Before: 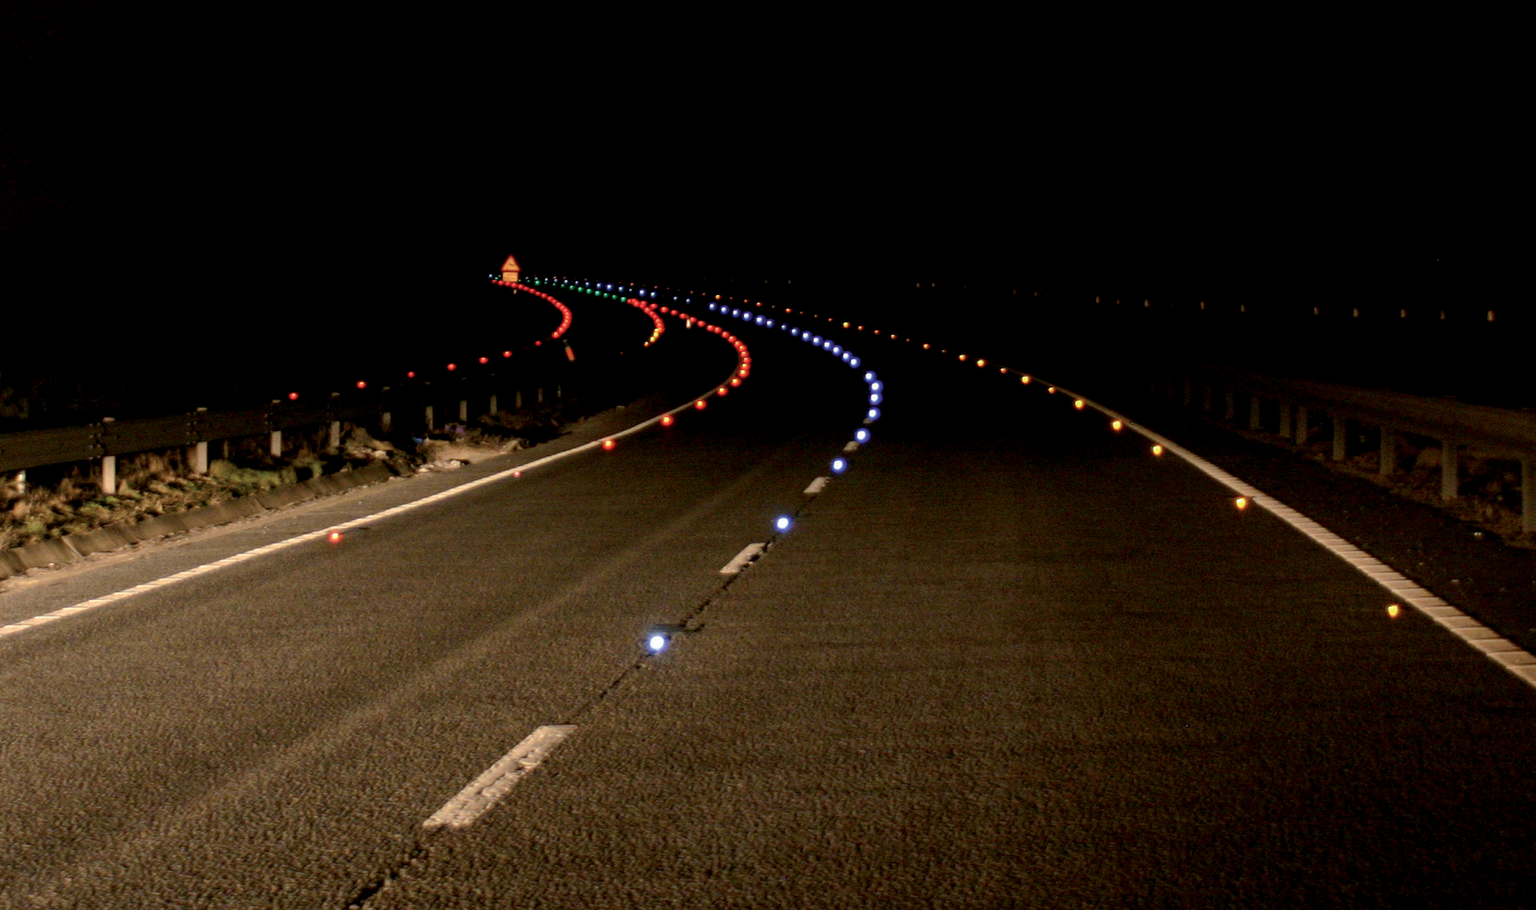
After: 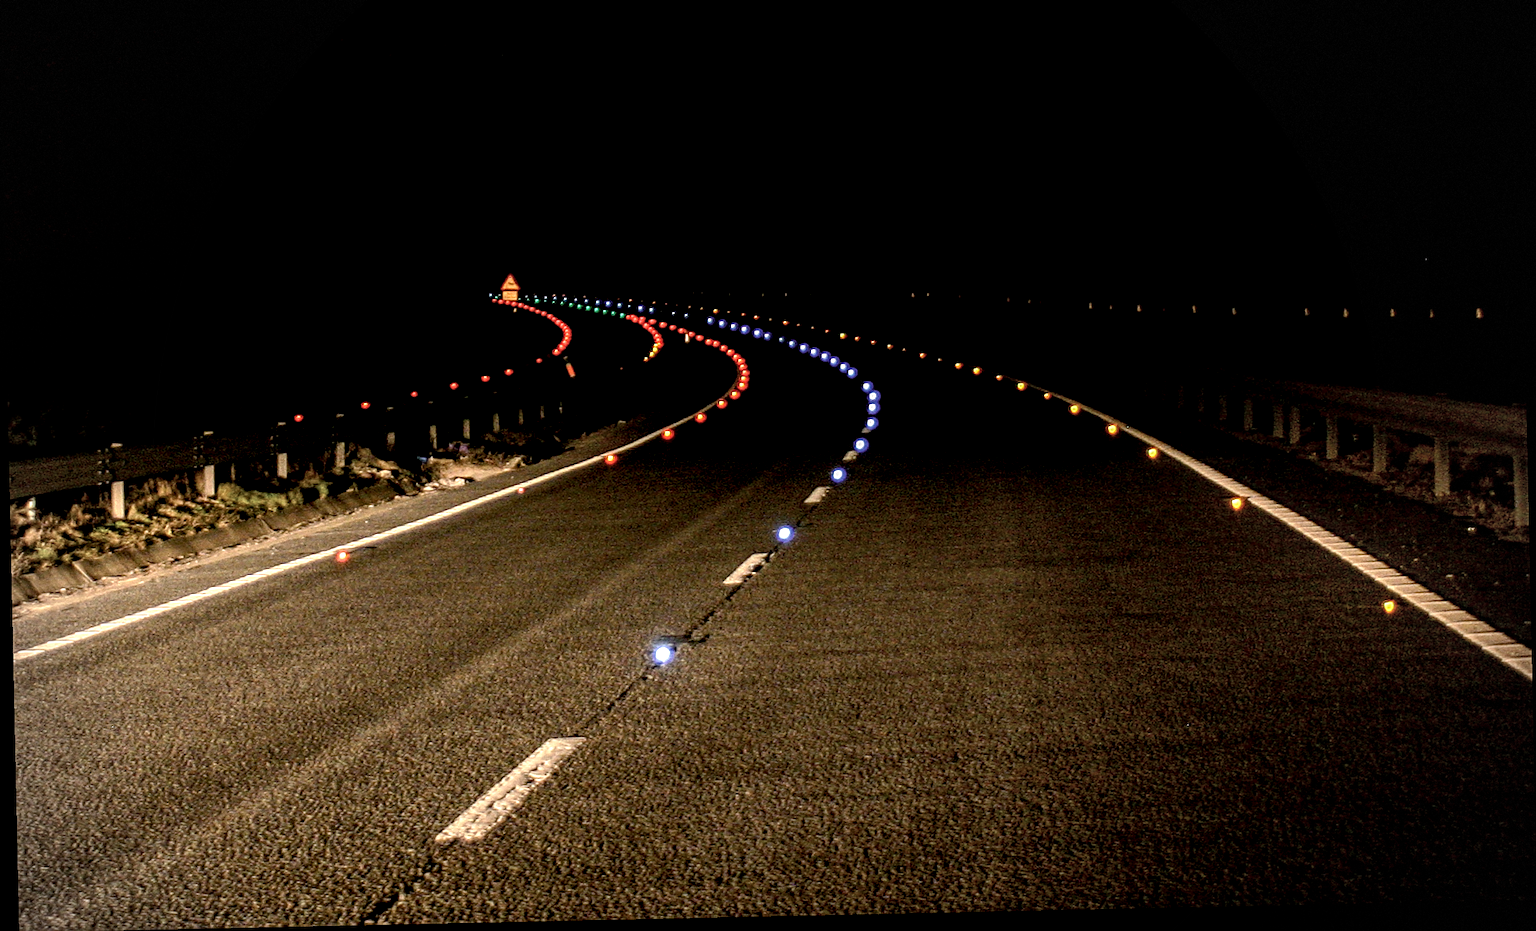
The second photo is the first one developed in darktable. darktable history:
grain: coarseness 0.09 ISO
rotate and perspective: rotation -1.24°, automatic cropping off
color balance rgb: perceptual saturation grading › global saturation 10%, global vibrance 10%
sharpen: radius 2.543, amount 0.636
vignetting: dithering 8-bit output, unbound false
local contrast: highlights 19%, detail 186%
